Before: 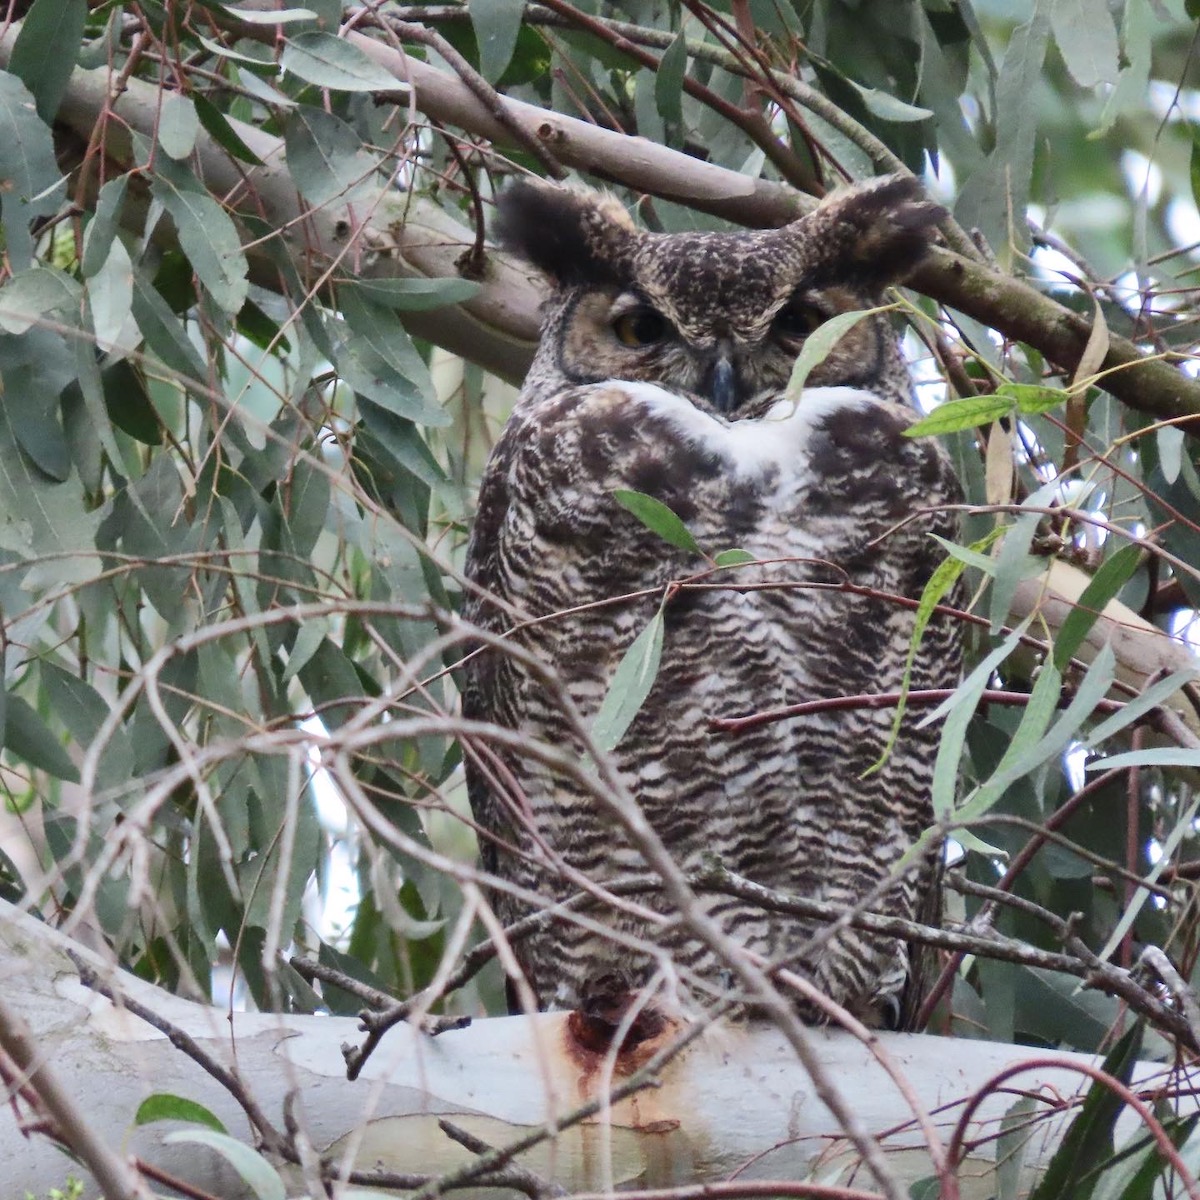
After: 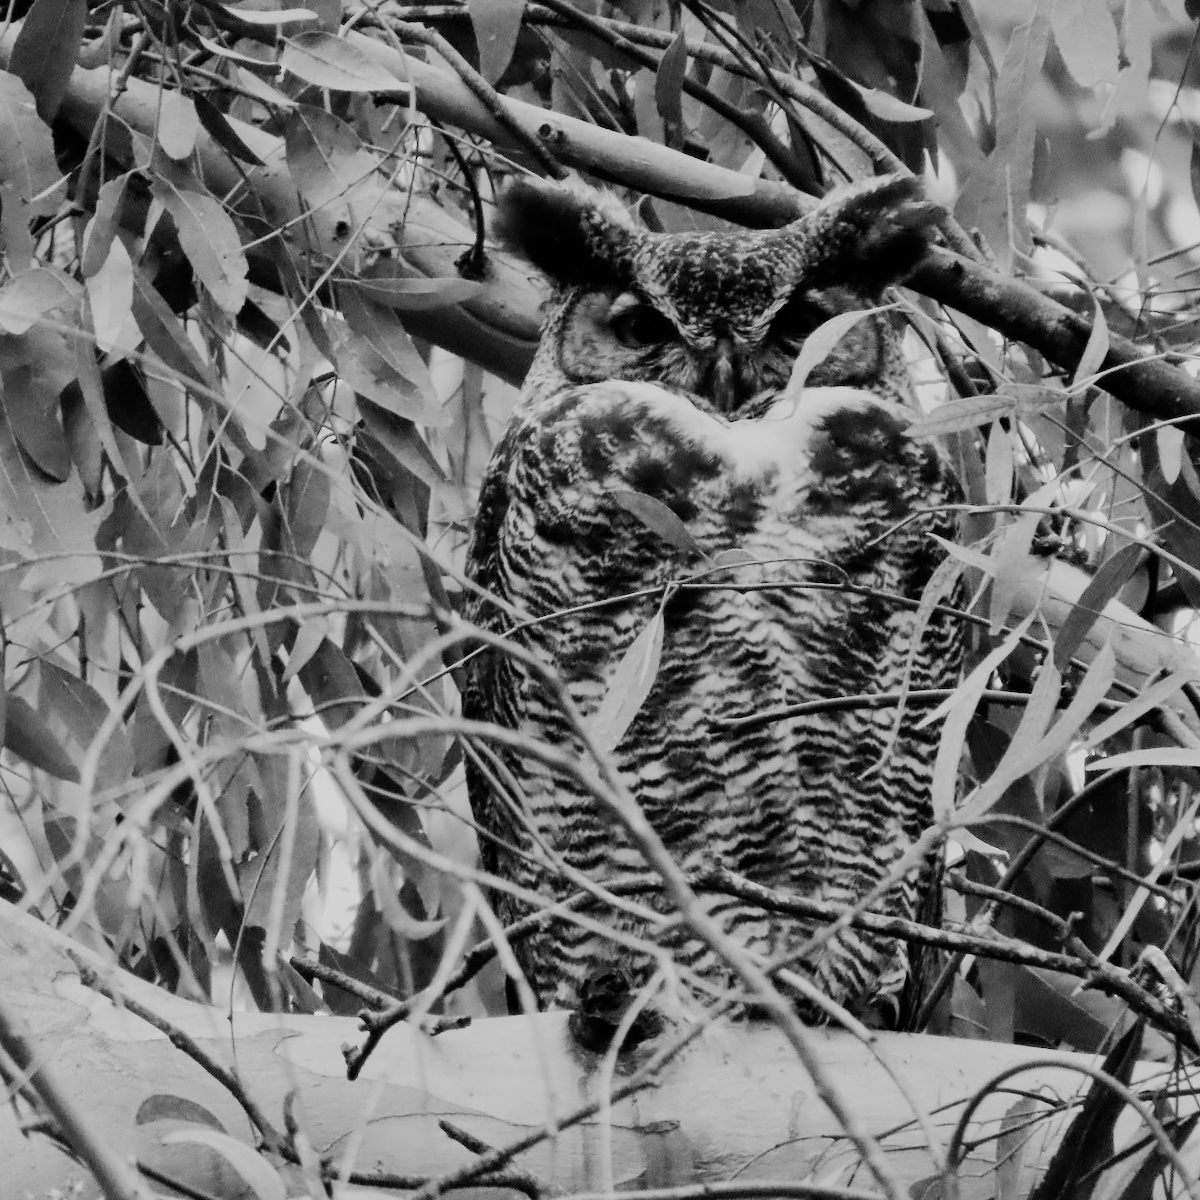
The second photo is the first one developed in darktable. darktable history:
contrast brightness saturation: contrast 0.05
filmic rgb: black relative exposure -6.15 EV, white relative exposure 6.96 EV, hardness 2.23, color science v6 (2022)
tone equalizer: -8 EV -0.417 EV, -7 EV -0.389 EV, -6 EV -0.333 EV, -5 EV -0.222 EV, -3 EV 0.222 EV, -2 EV 0.333 EV, -1 EV 0.389 EV, +0 EV 0.417 EV, edges refinement/feathering 500, mask exposure compensation -1.57 EV, preserve details no
color correction: highlights a* -7.33, highlights b* 1.26, shadows a* -3.55, saturation 1.4
monochrome: size 1
